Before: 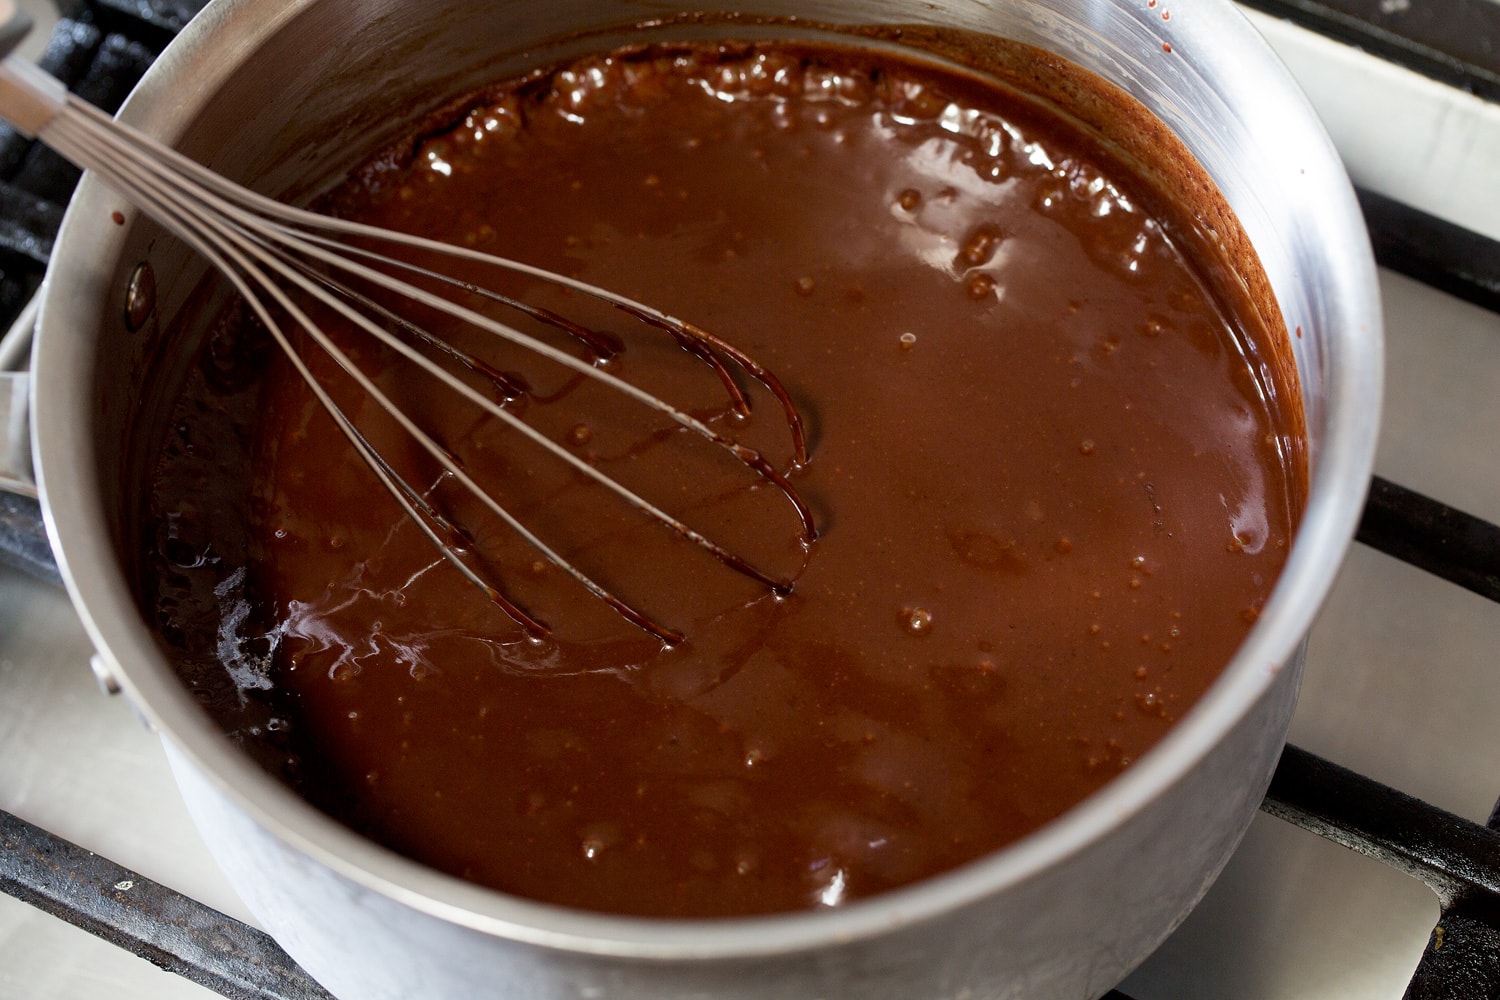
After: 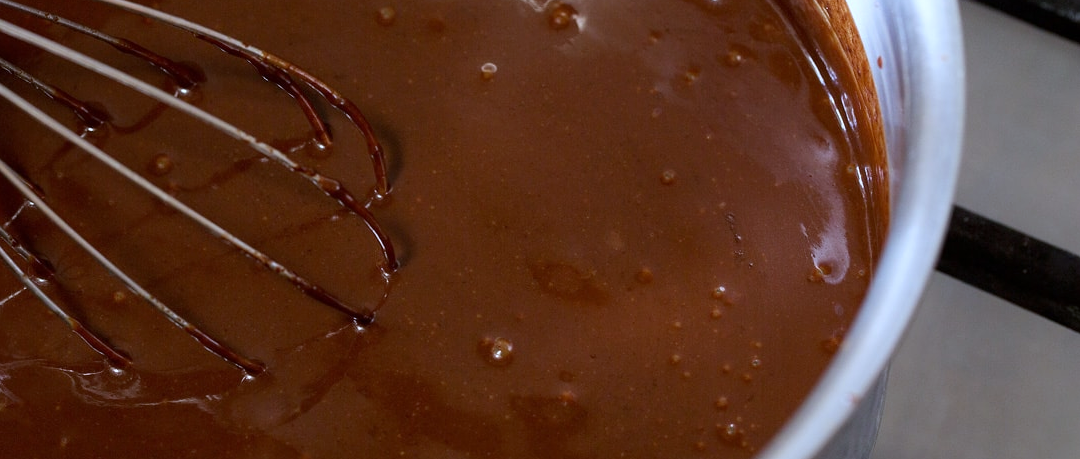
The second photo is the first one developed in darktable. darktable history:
crop and rotate: left 27.938%, top 27.046%, bottom 27.046%
white balance: red 0.926, green 1.003, blue 1.133
